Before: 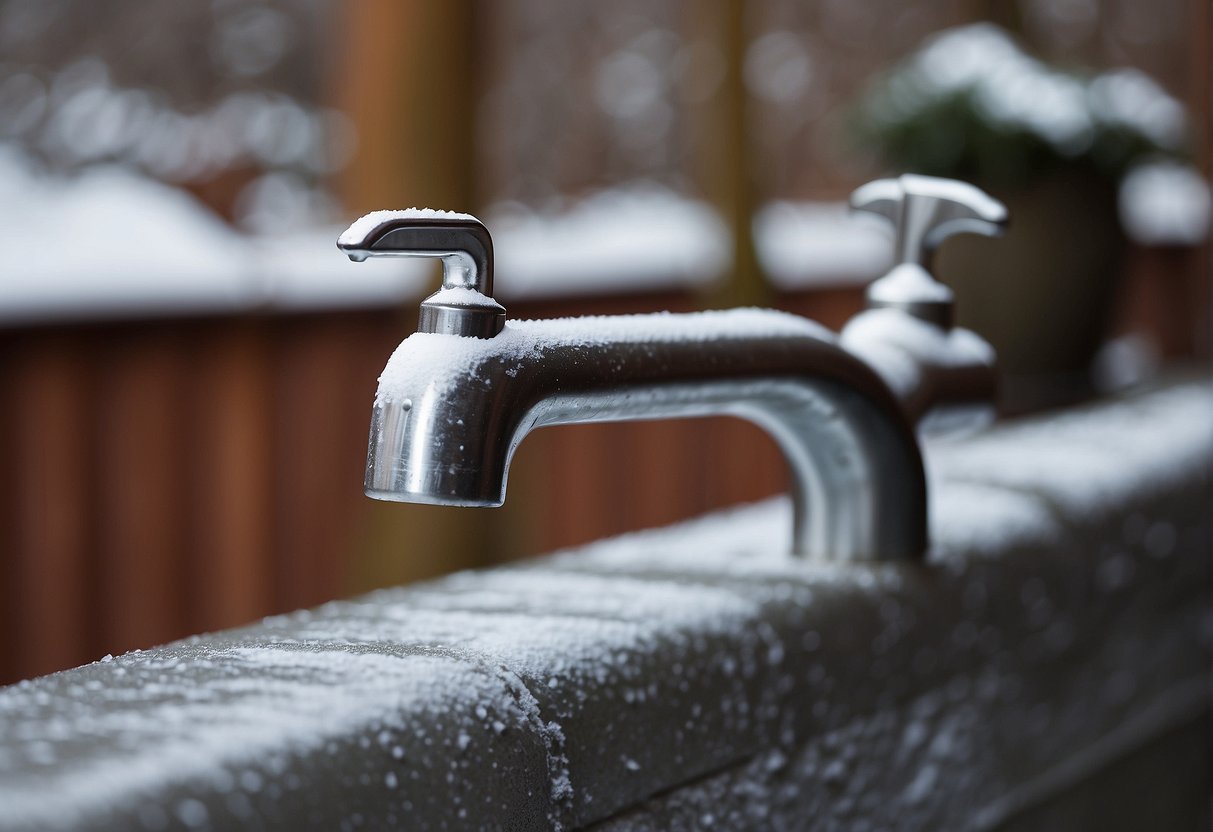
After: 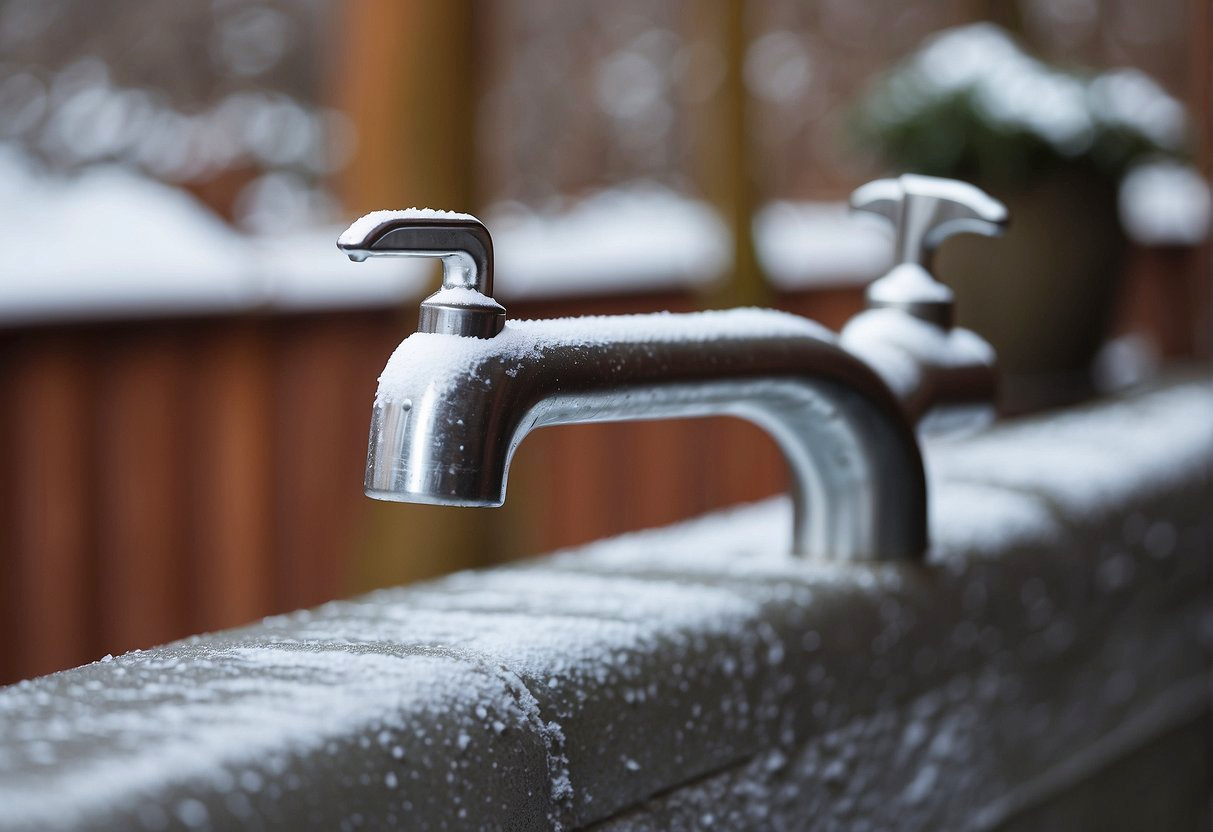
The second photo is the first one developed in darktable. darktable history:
contrast brightness saturation: contrast 0.074, brightness 0.081, saturation 0.181
